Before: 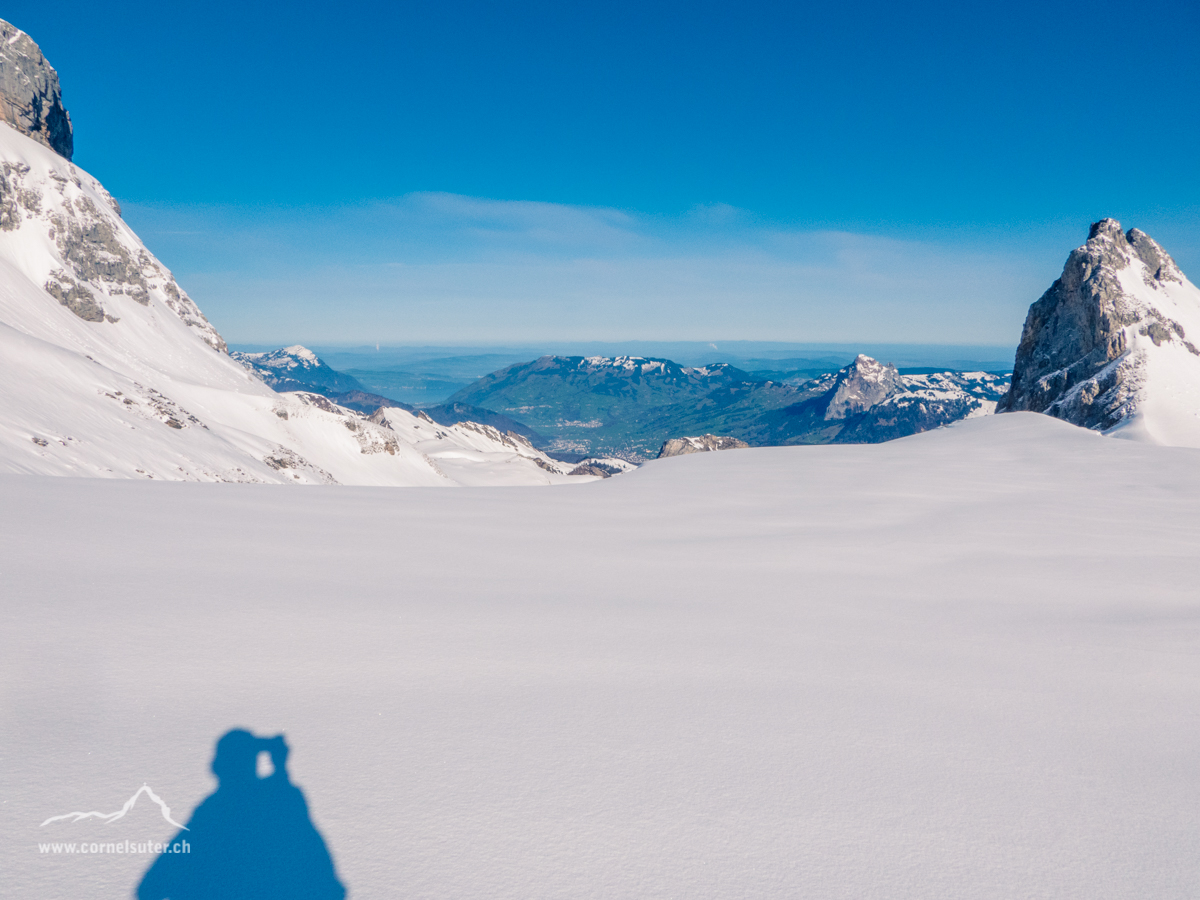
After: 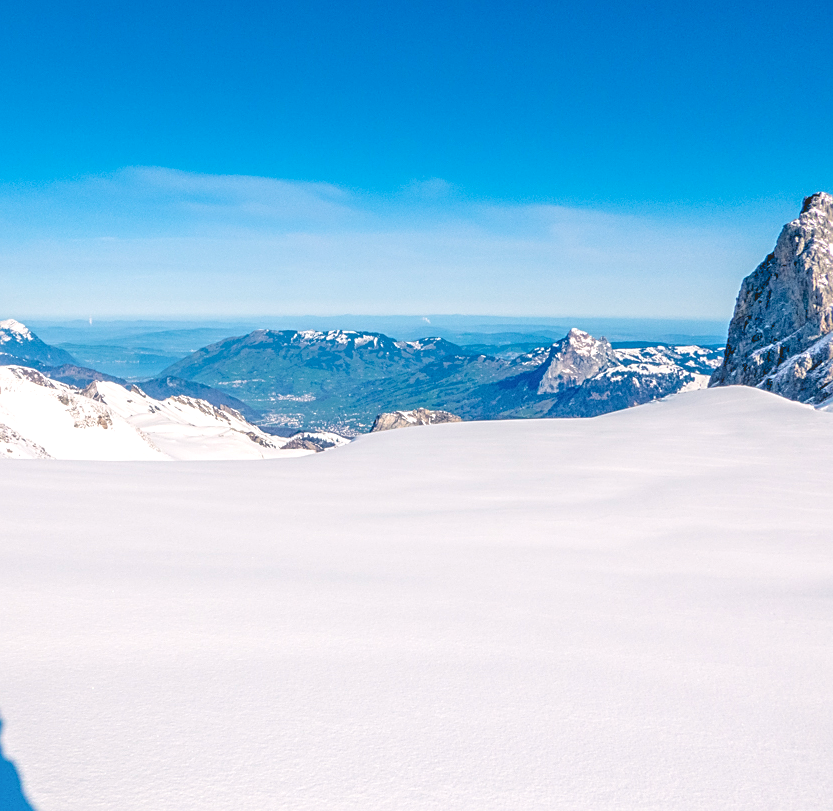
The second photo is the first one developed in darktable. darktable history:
tone equalizer: -8 EV -0.002 EV, -7 EV 0.004 EV, -6 EV -0.021 EV, -5 EV 0.014 EV, -4 EV -0.012 EV, -3 EV 0.027 EV, -2 EV -0.067 EV, -1 EV -0.305 EV, +0 EV -0.588 EV
local contrast: highlights 45%, shadows 6%, detail 100%
sharpen: on, module defaults
crop and rotate: left 23.996%, top 2.951%, right 6.535%, bottom 6.91%
levels: white 99.89%, levels [0.026, 0.507, 0.987]
exposure: black level correction 0.011, exposure 1.082 EV, compensate exposure bias true, compensate highlight preservation false
